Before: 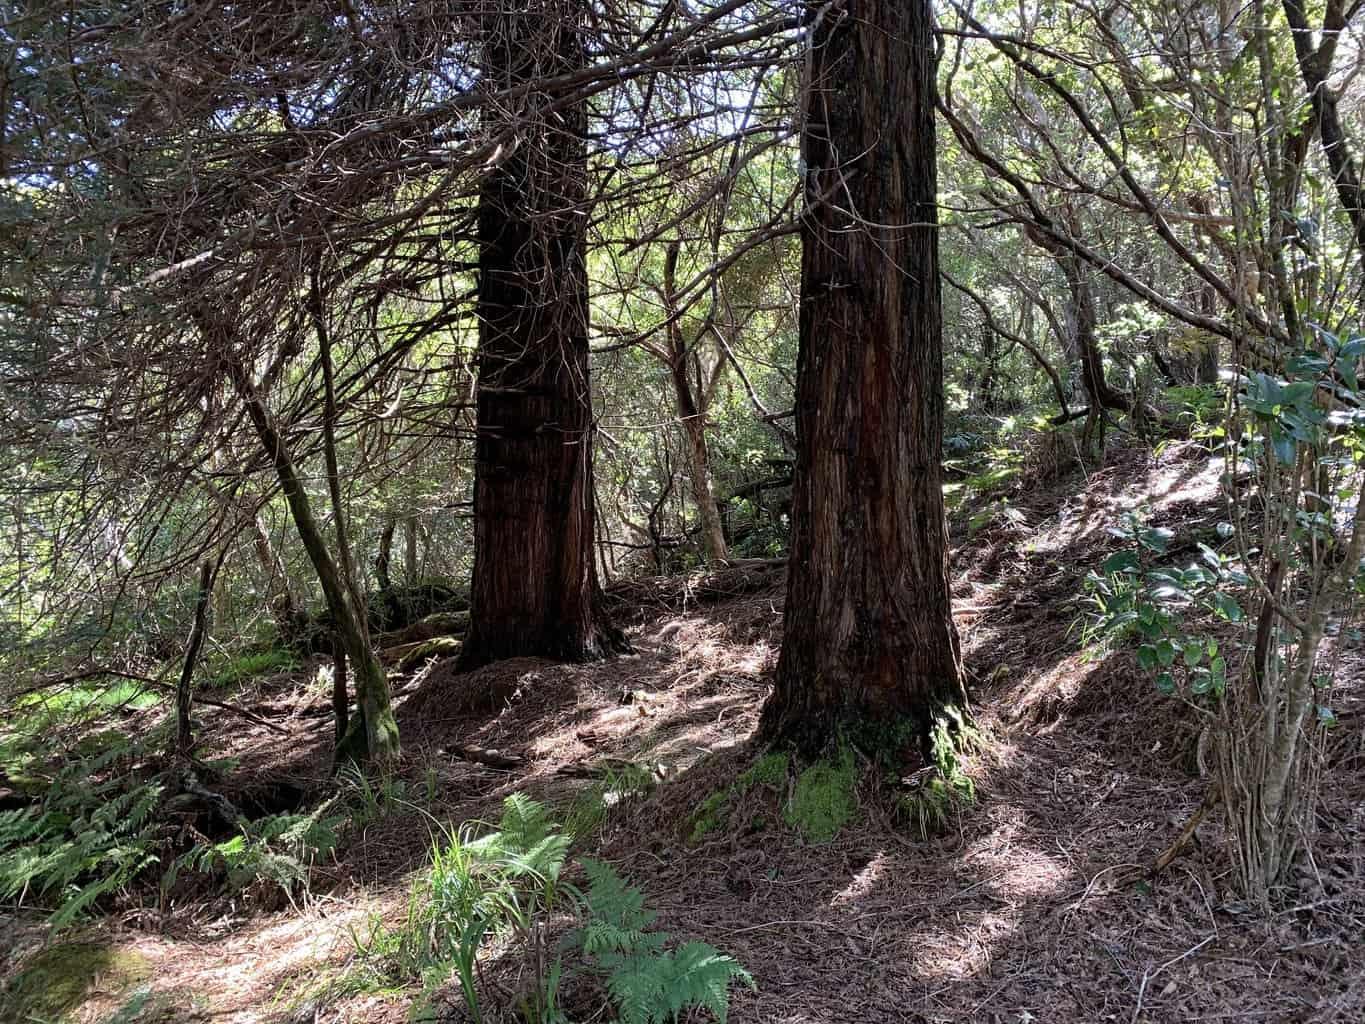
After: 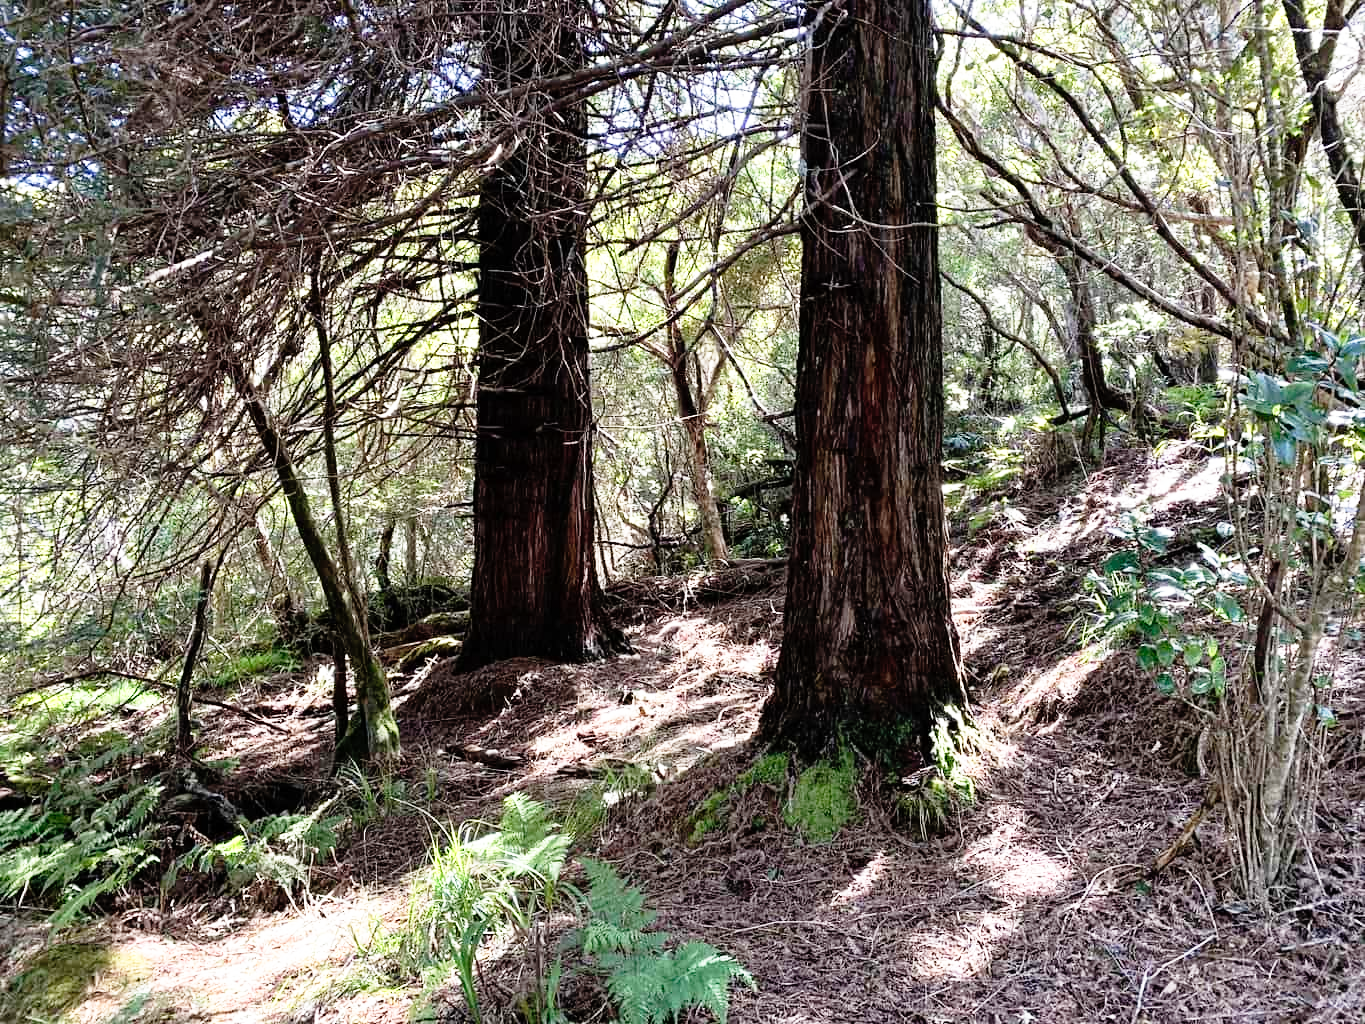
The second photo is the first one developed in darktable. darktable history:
base curve: curves: ch0 [(0, 0) (0.012, 0.01) (0.073, 0.168) (0.31, 0.711) (0.645, 0.957) (1, 1)], preserve colors none
color zones: curves: ch0 [(0, 0.558) (0.143, 0.559) (0.286, 0.529) (0.429, 0.505) (0.571, 0.5) (0.714, 0.5) (0.857, 0.5) (1, 0.558)]; ch1 [(0, 0.469) (0.01, 0.469) (0.12, 0.446) (0.248, 0.469) (0.5, 0.5) (0.748, 0.5) (0.99, 0.469) (1, 0.469)]
